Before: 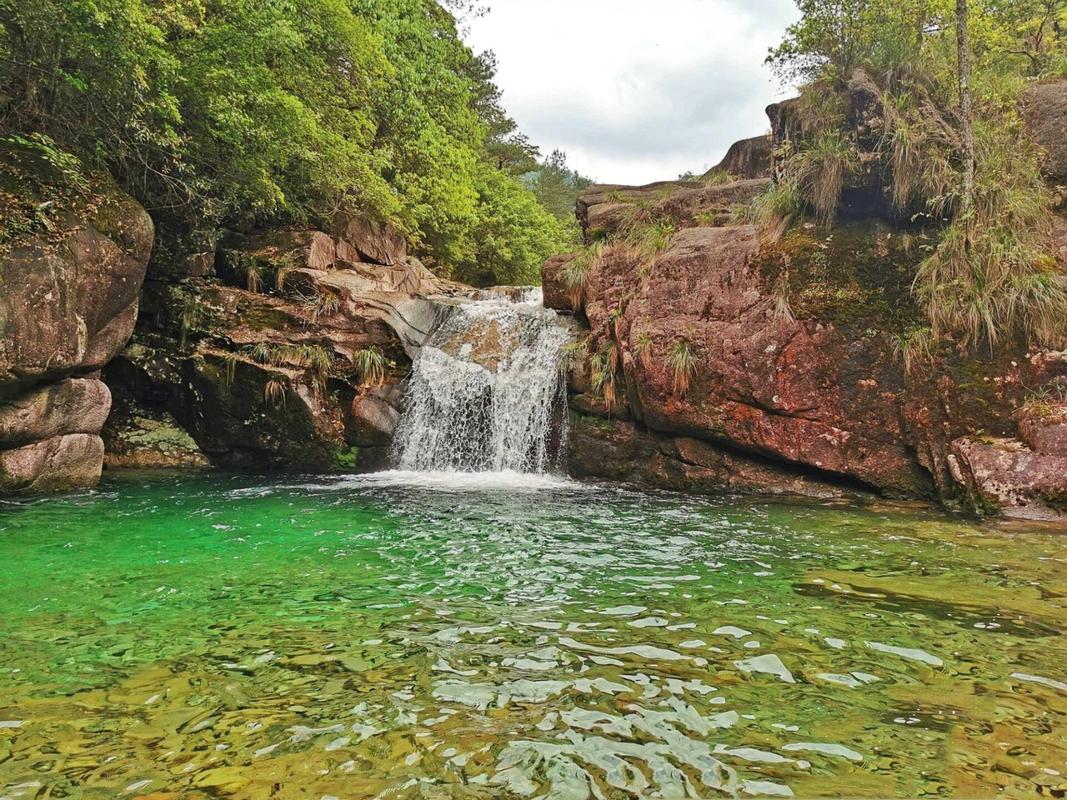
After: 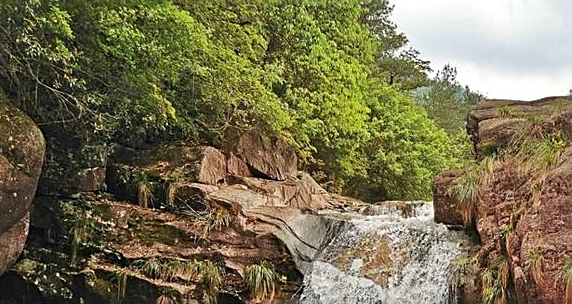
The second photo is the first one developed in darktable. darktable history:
sharpen: on, module defaults
crop: left 10.216%, top 10.696%, right 36.117%, bottom 51.238%
